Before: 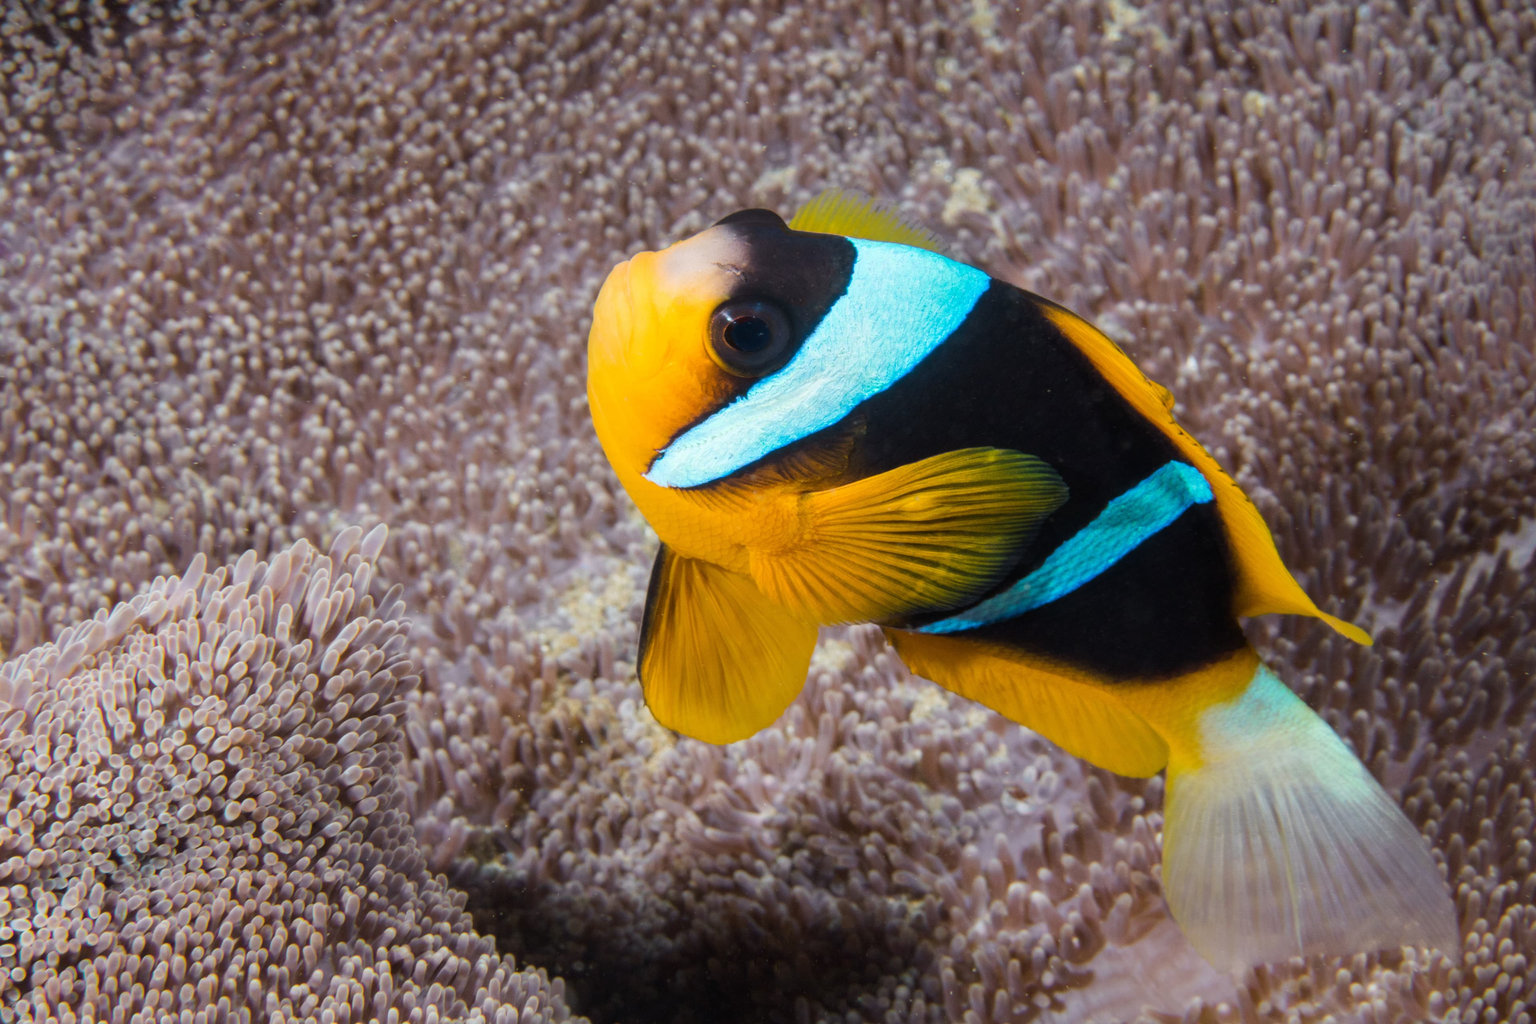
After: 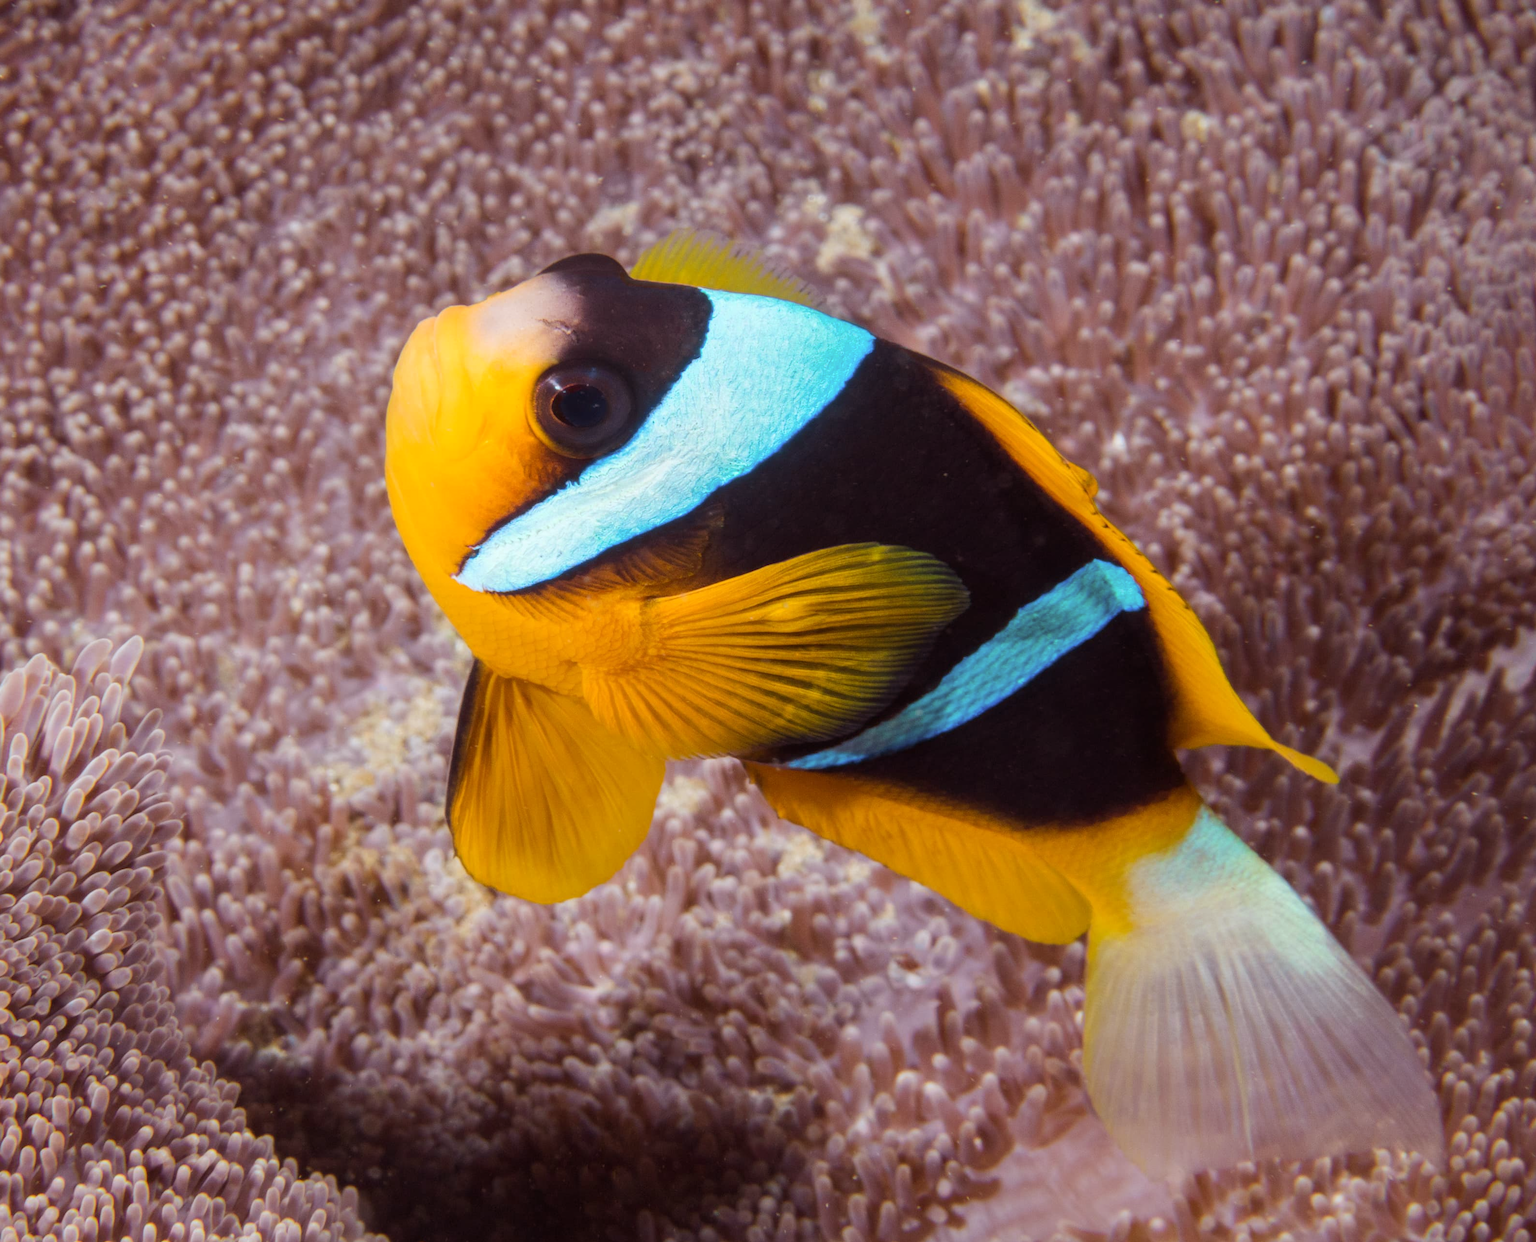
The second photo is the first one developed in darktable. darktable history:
rgb levels: mode RGB, independent channels, levels [[0, 0.474, 1], [0, 0.5, 1], [0, 0.5, 1]]
crop: left 17.582%, bottom 0.031%
